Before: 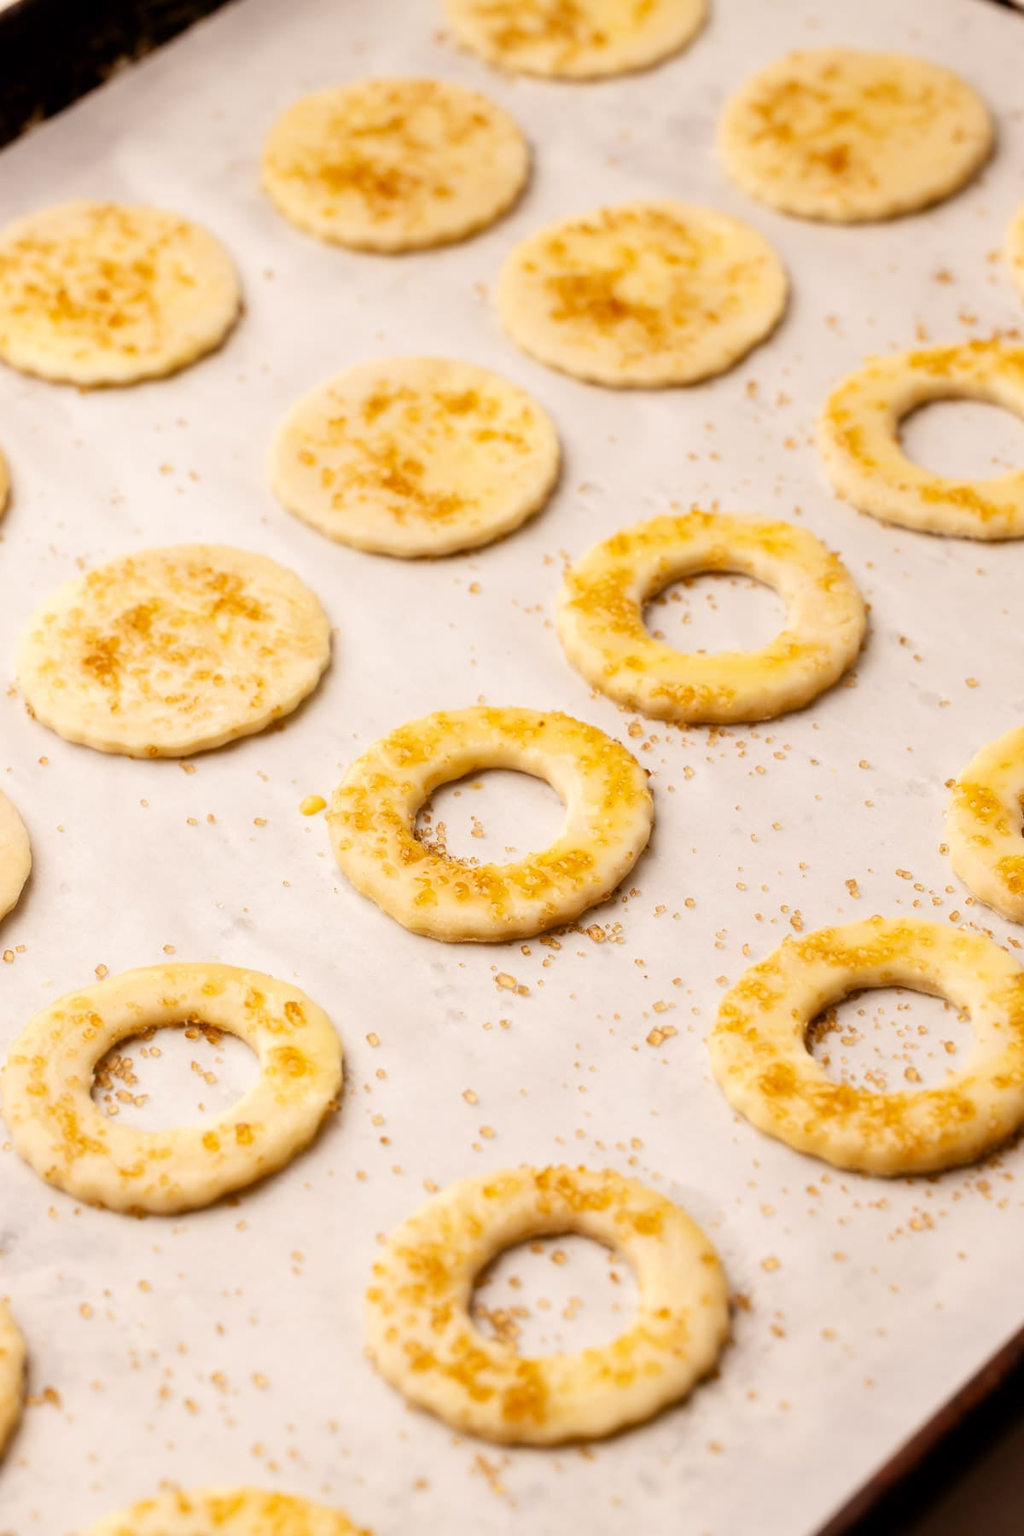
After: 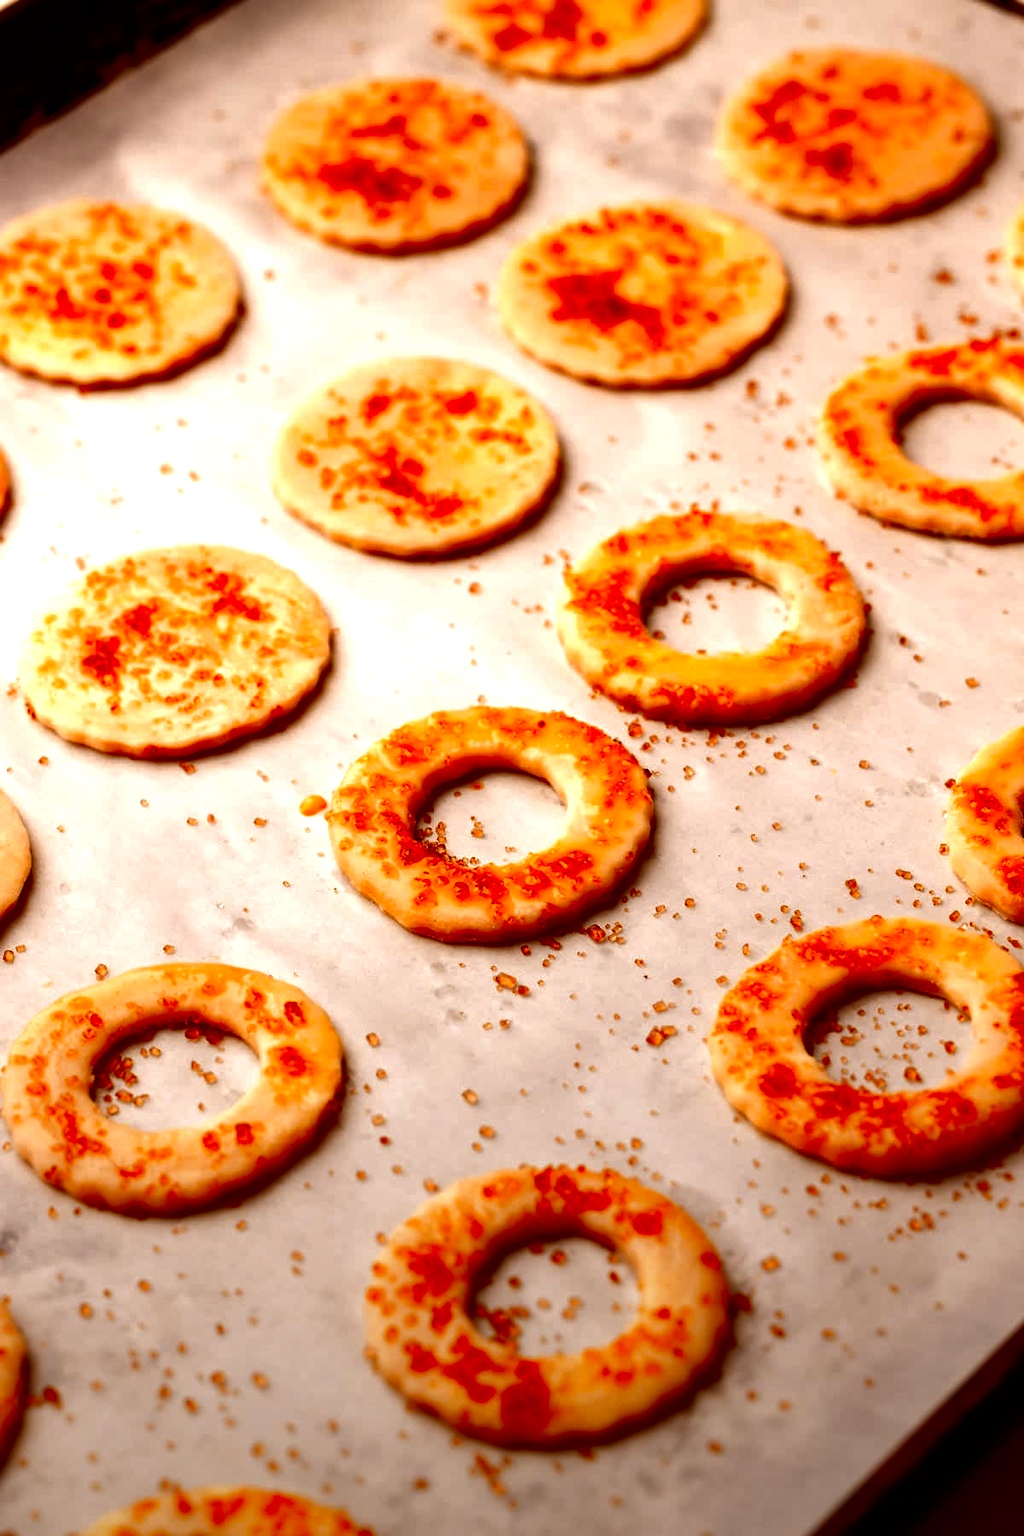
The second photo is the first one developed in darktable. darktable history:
graduated density: rotation -180°, offset 27.42
contrast brightness saturation: brightness -1, saturation 1
color zones: curves: ch1 [(0, 0.455) (0.063, 0.455) (0.286, 0.495) (0.429, 0.5) (0.571, 0.5) (0.714, 0.5) (0.857, 0.5) (1, 0.455)]; ch2 [(0, 0.532) (0.063, 0.521) (0.233, 0.447) (0.429, 0.489) (0.571, 0.5) (0.714, 0.5) (0.857, 0.5) (1, 0.532)]
tone equalizer: -8 EV -0.417 EV, -7 EV -0.389 EV, -6 EV -0.333 EV, -5 EV -0.222 EV, -3 EV 0.222 EV, -2 EV 0.333 EV, -1 EV 0.389 EV, +0 EV 0.417 EV, edges refinement/feathering 500, mask exposure compensation -1.57 EV, preserve details no
